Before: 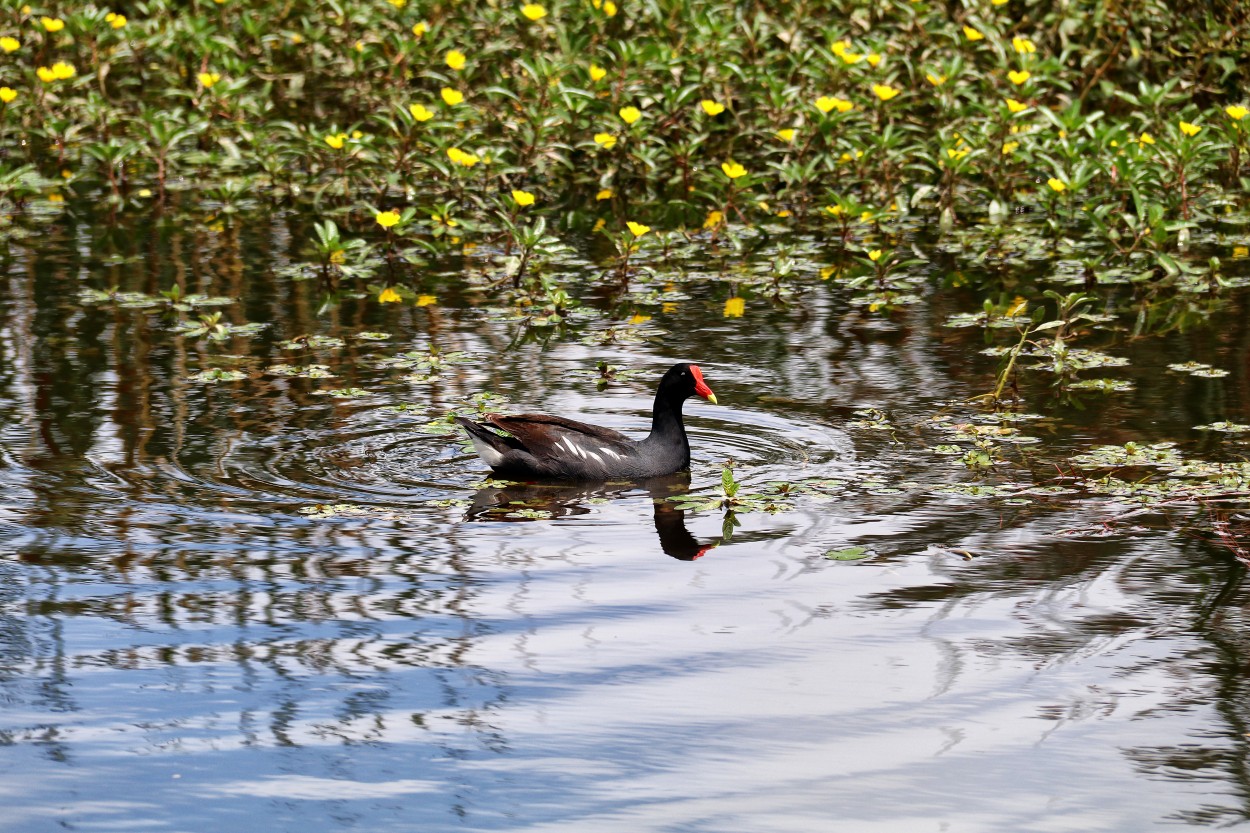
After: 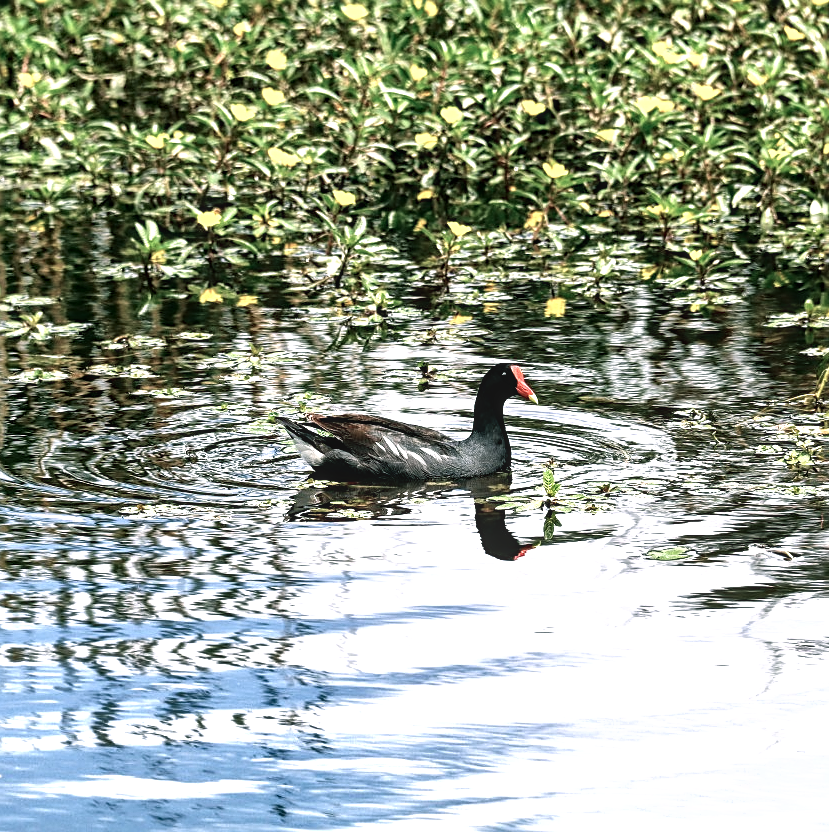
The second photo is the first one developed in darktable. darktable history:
tone equalizer: -8 EV -1.12 EV, -7 EV -1.04 EV, -6 EV -0.876 EV, -5 EV -0.604 EV, -3 EV 0.574 EV, -2 EV 0.876 EV, -1 EV 0.99 EV, +0 EV 1.06 EV
crop and rotate: left 14.321%, right 19.33%
local contrast: on, module defaults
color balance rgb: power › chroma 2.176%, power › hue 164.84°, perceptual saturation grading › global saturation -32.115%
sharpen: on, module defaults
shadows and highlights: radius 267.12, soften with gaussian
